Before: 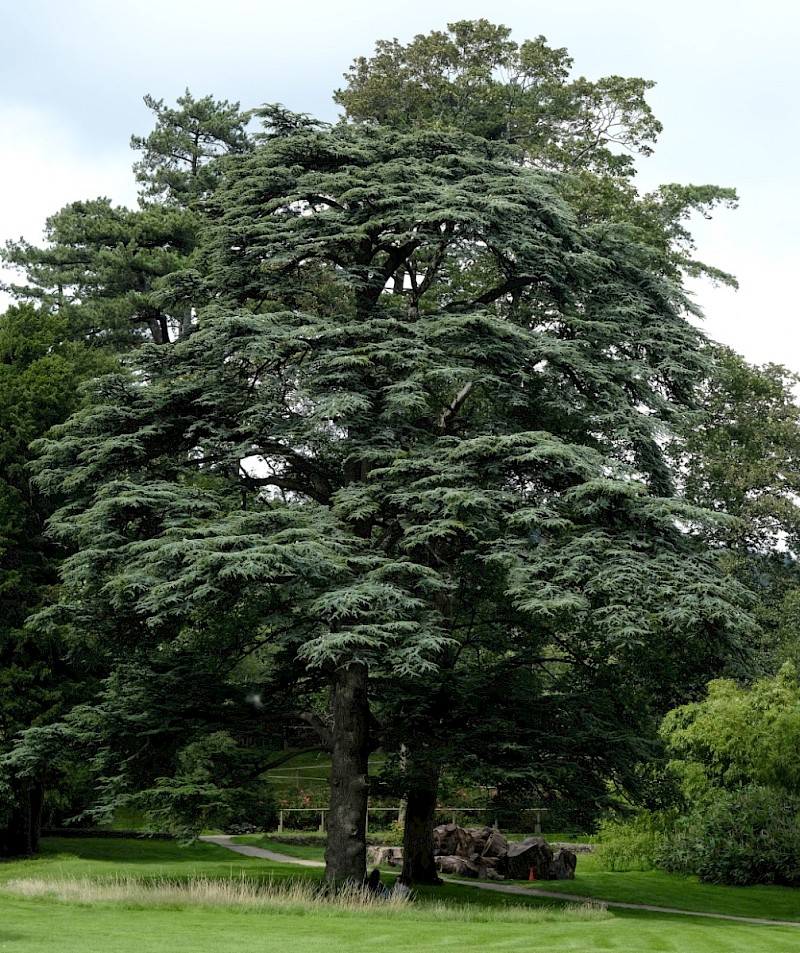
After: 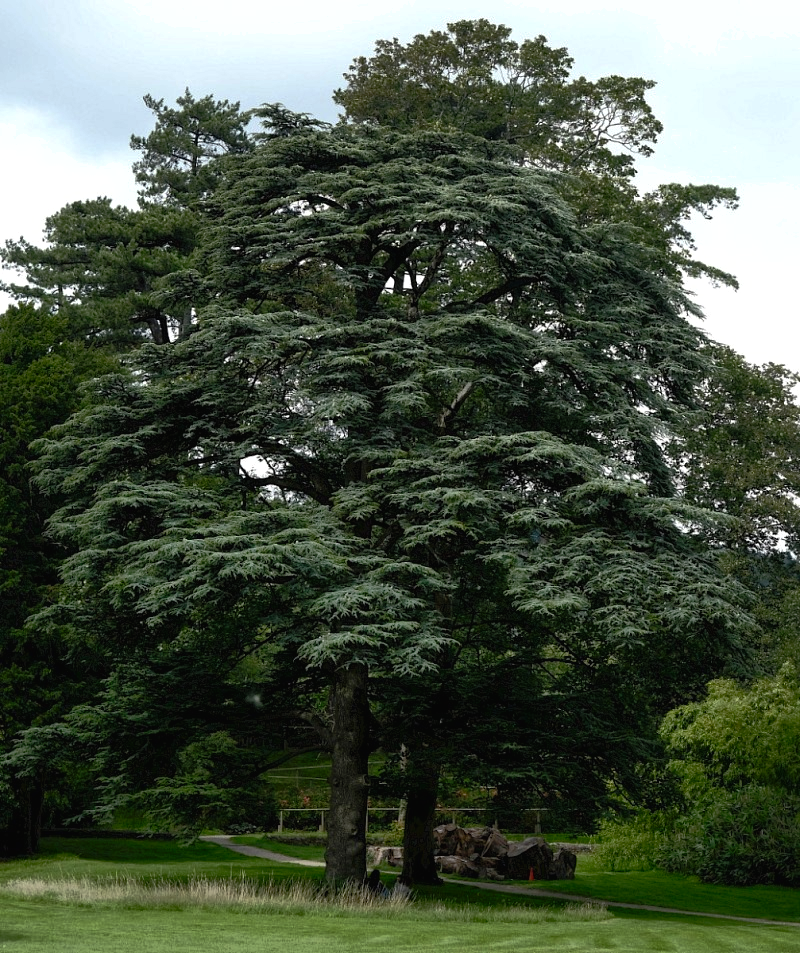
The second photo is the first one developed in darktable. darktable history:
shadows and highlights: on, module defaults
color balance rgb: global offset › luminance 0.273%, perceptual saturation grading › global saturation 20%, perceptual saturation grading › highlights -25.656%, perceptual saturation grading › shadows 24.917%, perceptual brilliance grading › highlights 2.281%, perceptual brilliance grading › mid-tones -50.046%, perceptual brilliance grading › shadows -50.095%
